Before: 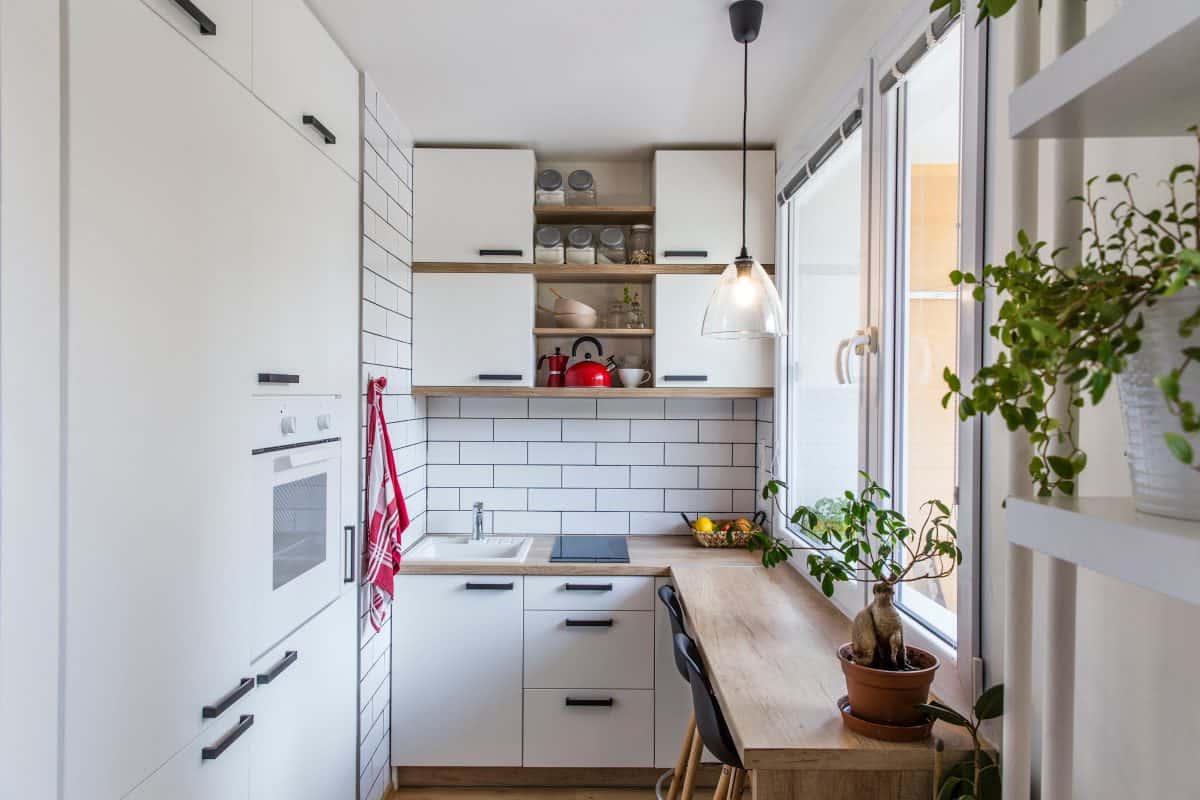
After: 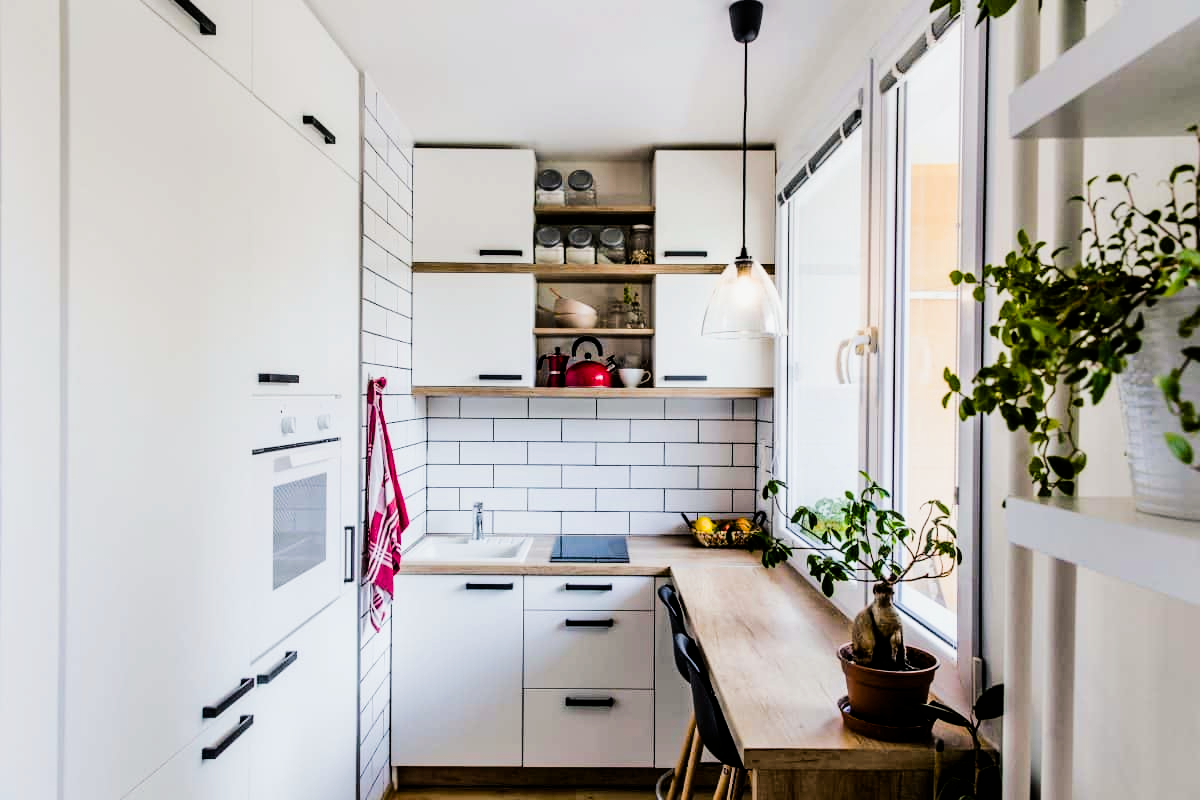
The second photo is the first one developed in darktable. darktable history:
color balance rgb: shadows lift › chroma 2.036%, shadows lift › hue 216.55°, power › chroma 0.23%, power › hue 60.11°, perceptual saturation grading › global saturation 34.653%, perceptual saturation grading › highlights -29.935%, perceptual saturation grading › shadows 36.121%, perceptual brilliance grading › highlights 17.349%, perceptual brilliance grading › mid-tones 31.363%, perceptual brilliance grading › shadows -31.367%
filmic rgb: black relative exposure -5.13 EV, white relative exposure 3.98 EV, hardness 2.89, contrast 1.298, highlights saturation mix -29.63%
